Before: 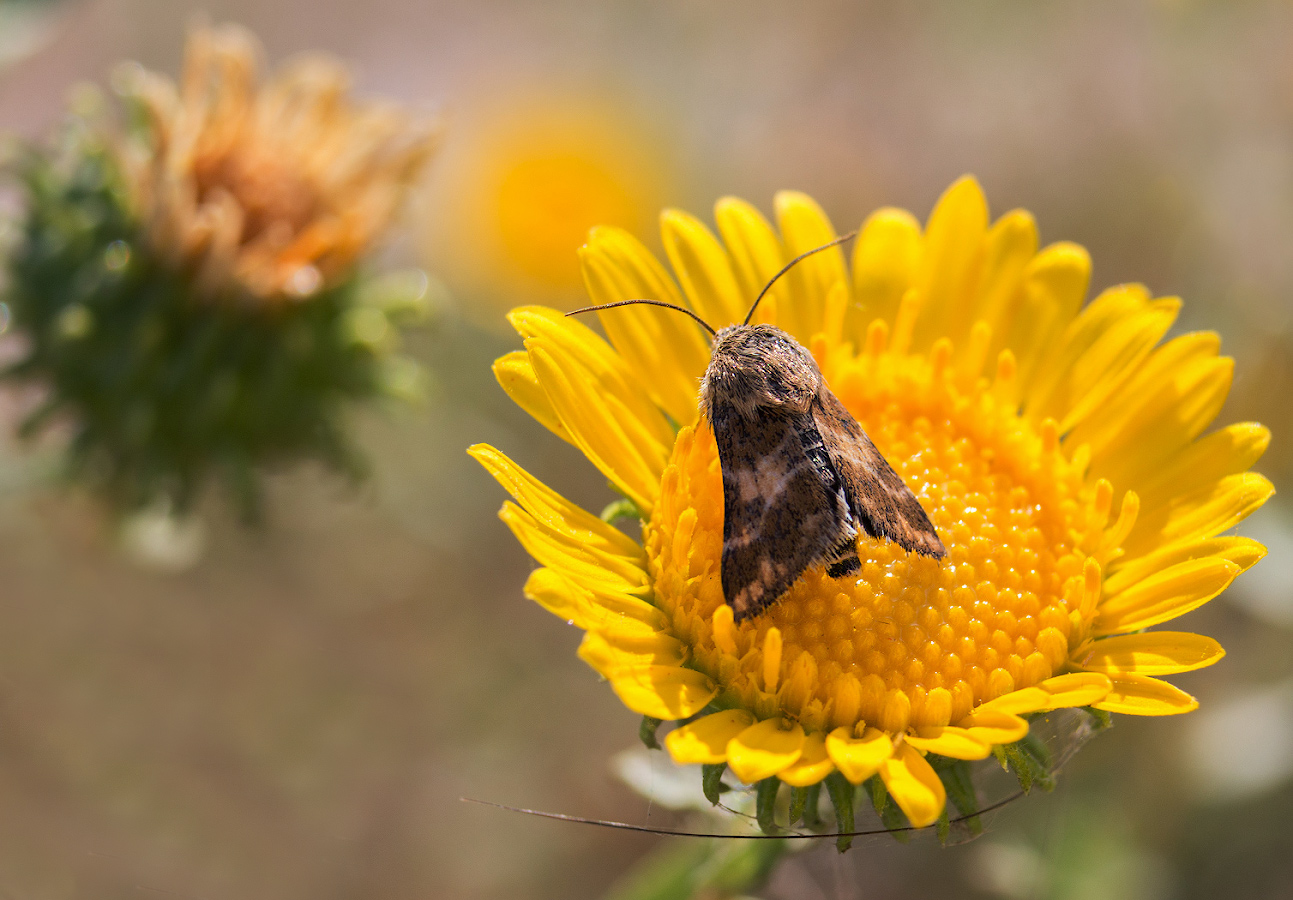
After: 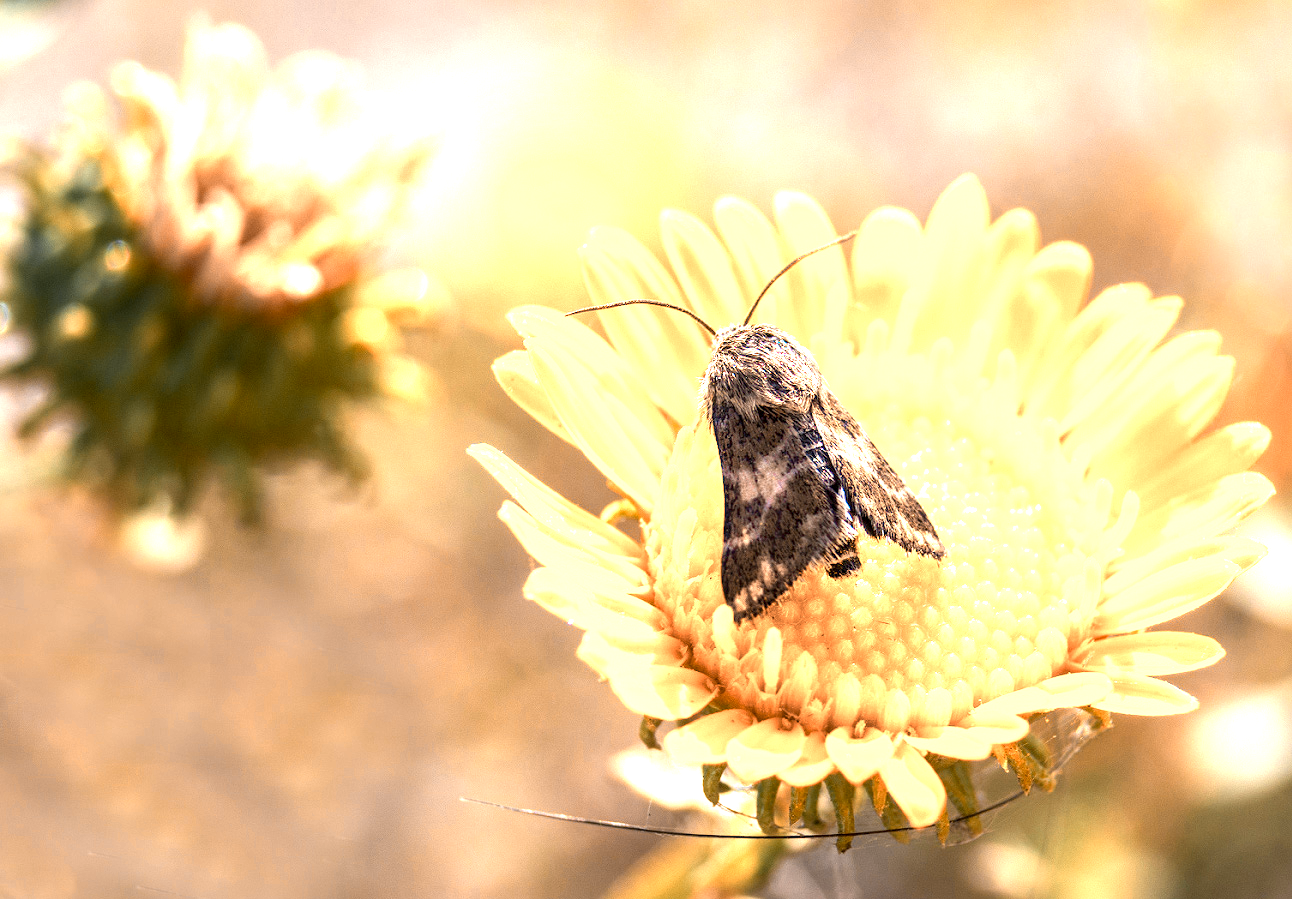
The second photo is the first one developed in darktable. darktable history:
local contrast: detail 150%
color zones: curves: ch0 [(0.009, 0.528) (0.136, 0.6) (0.255, 0.586) (0.39, 0.528) (0.522, 0.584) (0.686, 0.736) (0.849, 0.561)]; ch1 [(0.045, 0.781) (0.14, 0.416) (0.257, 0.695) (0.442, 0.032) (0.738, 0.338) (0.818, 0.632) (0.891, 0.741) (1, 0.704)]; ch2 [(0, 0.667) (0.141, 0.52) (0.26, 0.37) (0.474, 0.432) (0.743, 0.286)]
exposure: black level correction 0, exposure 1.2 EV, compensate highlight preservation false
